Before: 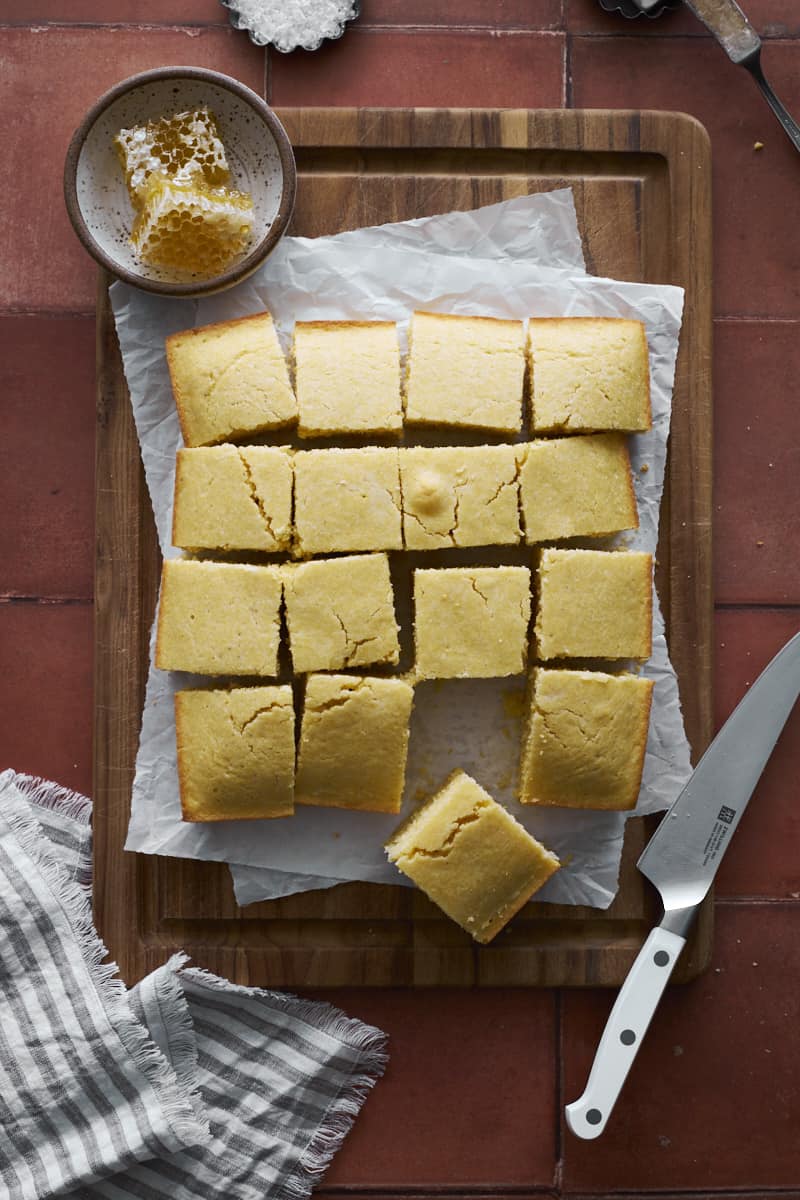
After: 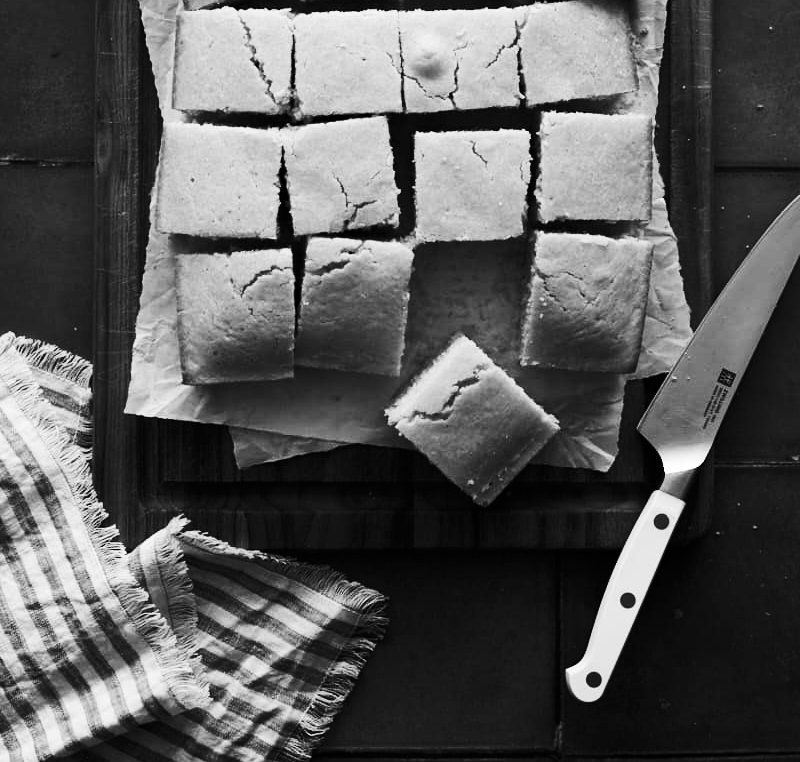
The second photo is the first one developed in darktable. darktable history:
monochrome: on, module defaults
crop and rotate: top 36.435%
contrast brightness saturation: contrast 0.32, brightness -0.08, saturation 0.17
